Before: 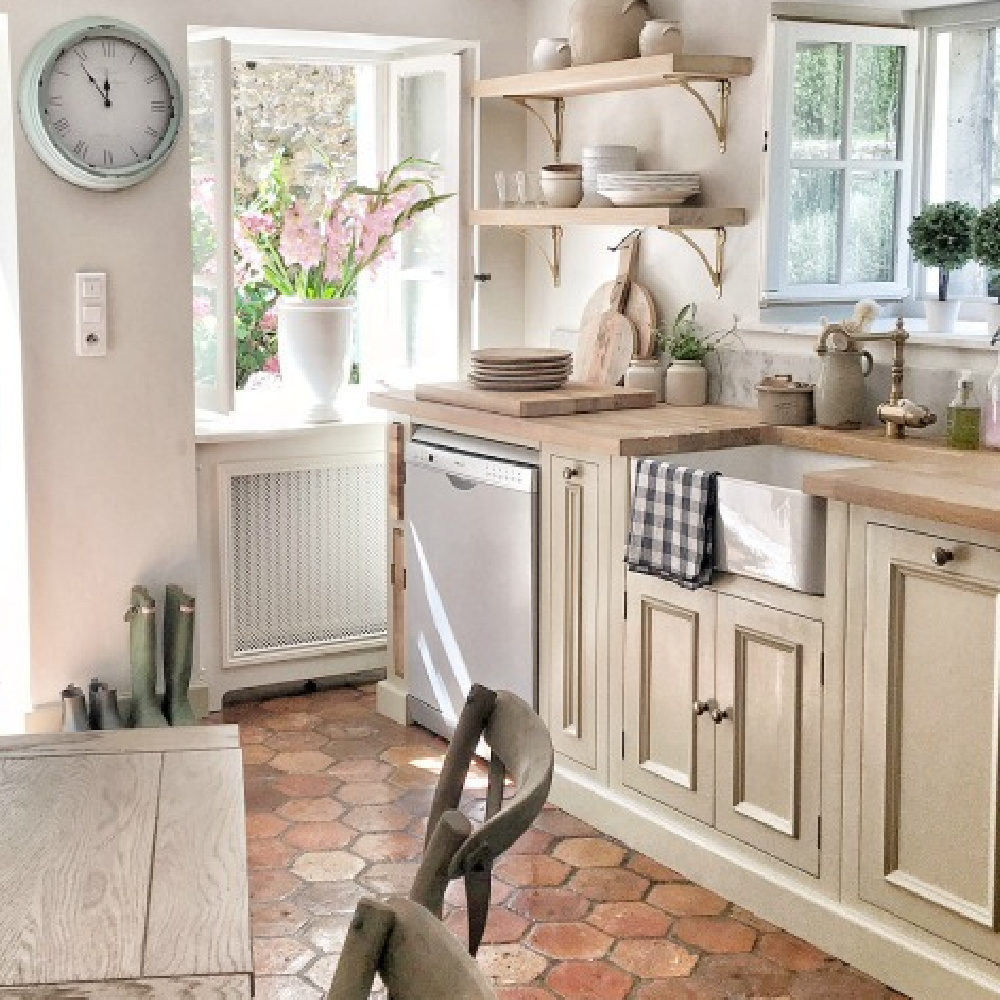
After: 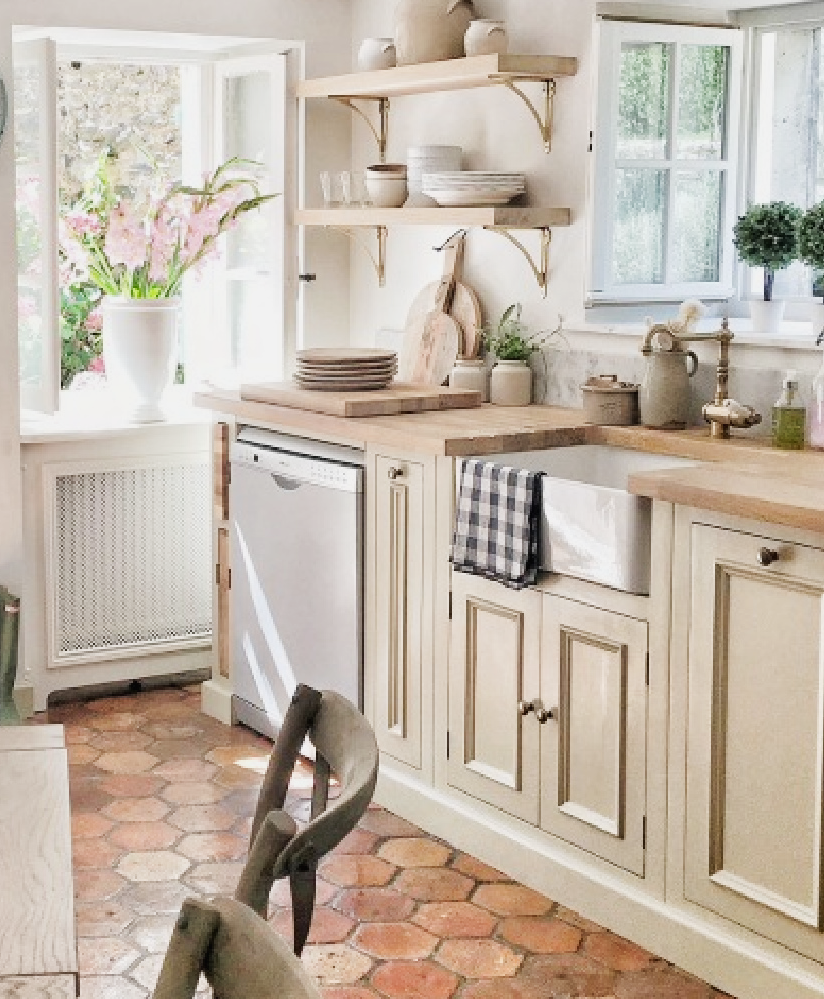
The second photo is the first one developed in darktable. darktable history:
crop: left 17.509%, bottom 0.02%
tone curve: curves: ch0 [(0, 0.013) (0.036, 0.045) (0.274, 0.286) (0.566, 0.623) (0.794, 0.827) (1, 0.953)]; ch1 [(0, 0) (0.389, 0.403) (0.462, 0.48) (0.499, 0.5) (0.524, 0.527) (0.57, 0.599) (0.626, 0.65) (0.761, 0.781) (1, 1)]; ch2 [(0, 0) (0.464, 0.478) (0.5, 0.501) (0.533, 0.542) (0.599, 0.613) (0.704, 0.731) (1, 1)], preserve colors none
